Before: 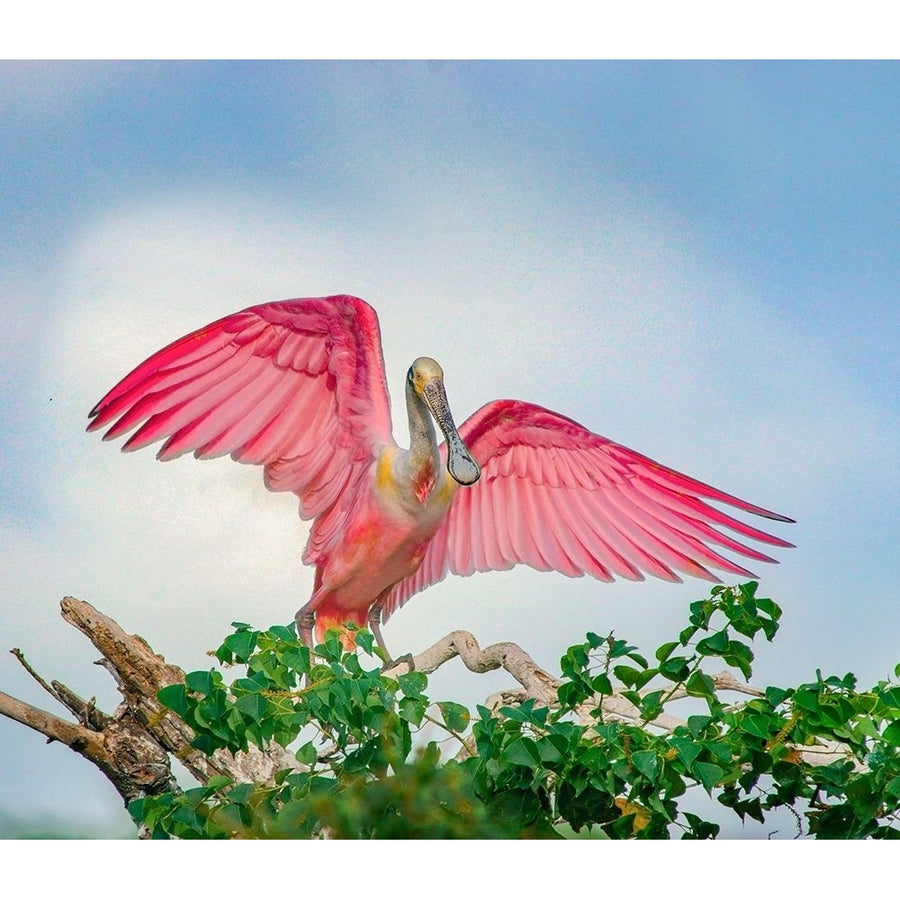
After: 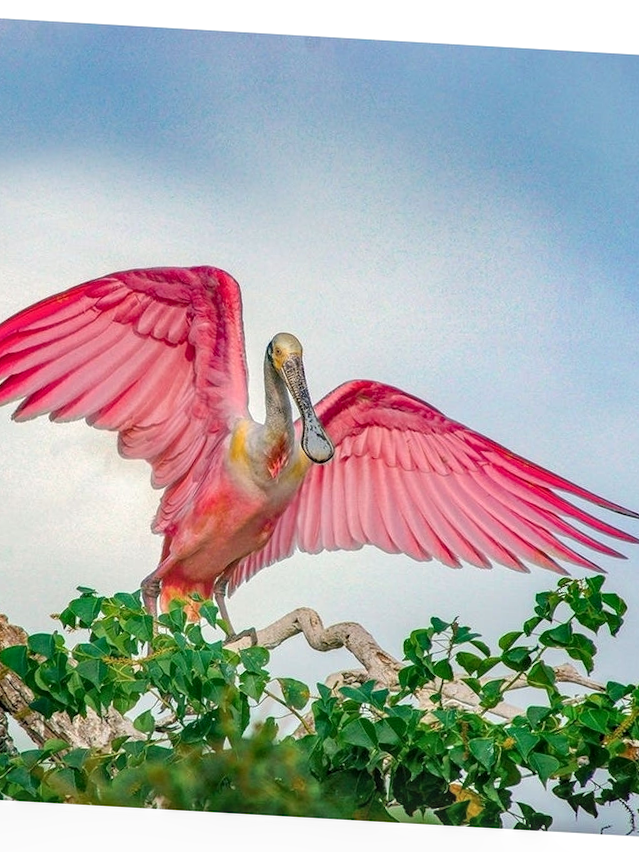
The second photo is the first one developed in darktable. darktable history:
crop and rotate: angle -3.27°, left 14.277%, top 0.028%, right 10.766%, bottom 0.028%
rotate and perspective: automatic cropping original format, crop left 0, crop top 0
local contrast: on, module defaults
